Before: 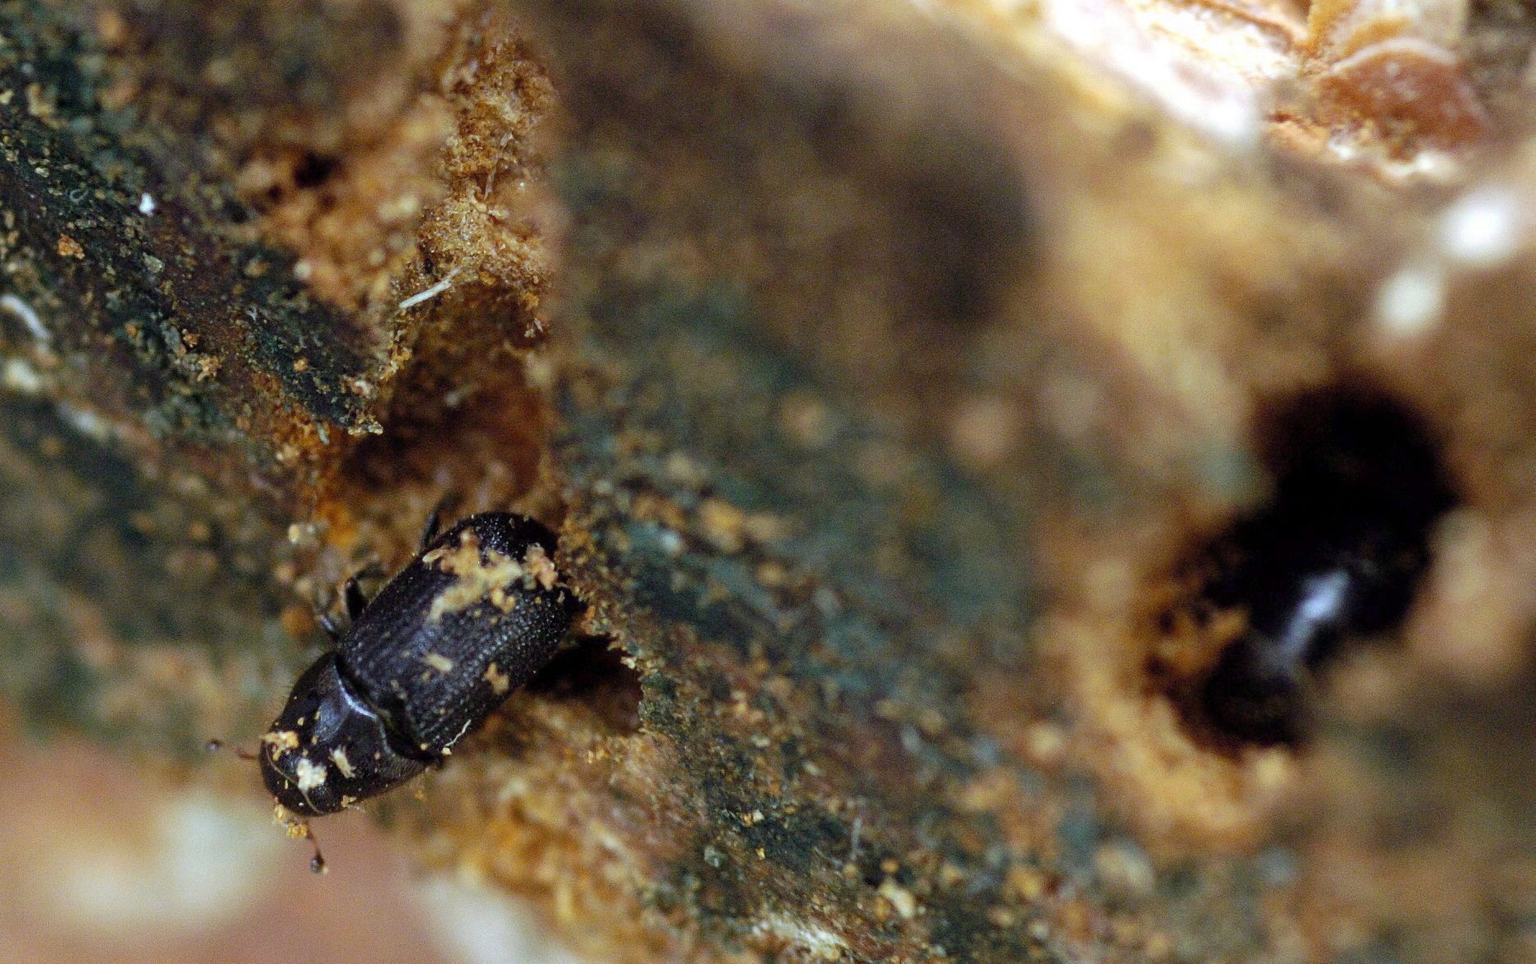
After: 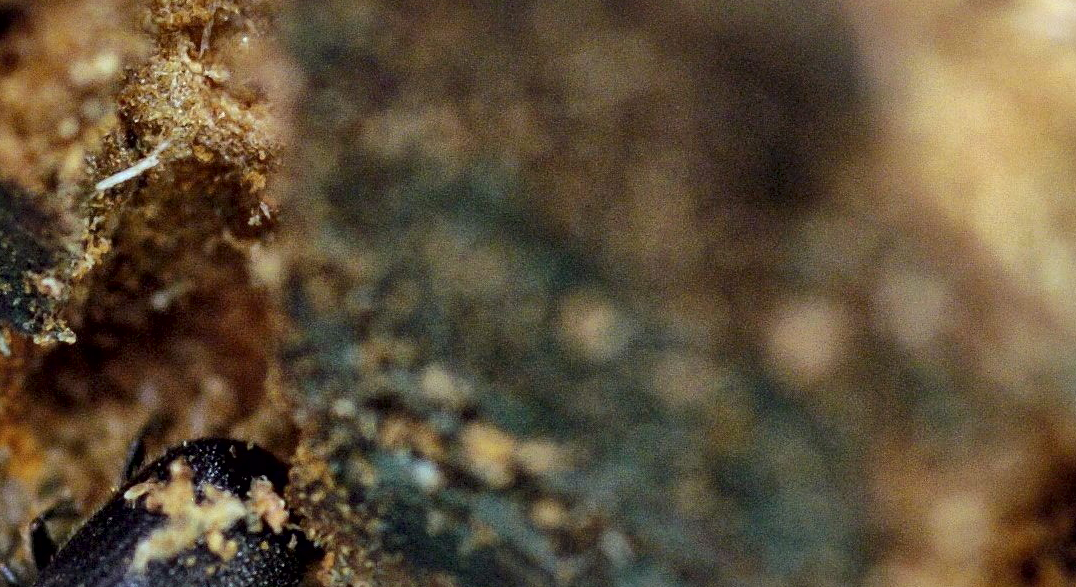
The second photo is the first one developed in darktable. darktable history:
crop: left 20.892%, top 15.797%, right 21.502%, bottom 34.132%
local contrast: mode bilateral grid, contrast 25, coarseness 59, detail 152%, midtone range 0.2
